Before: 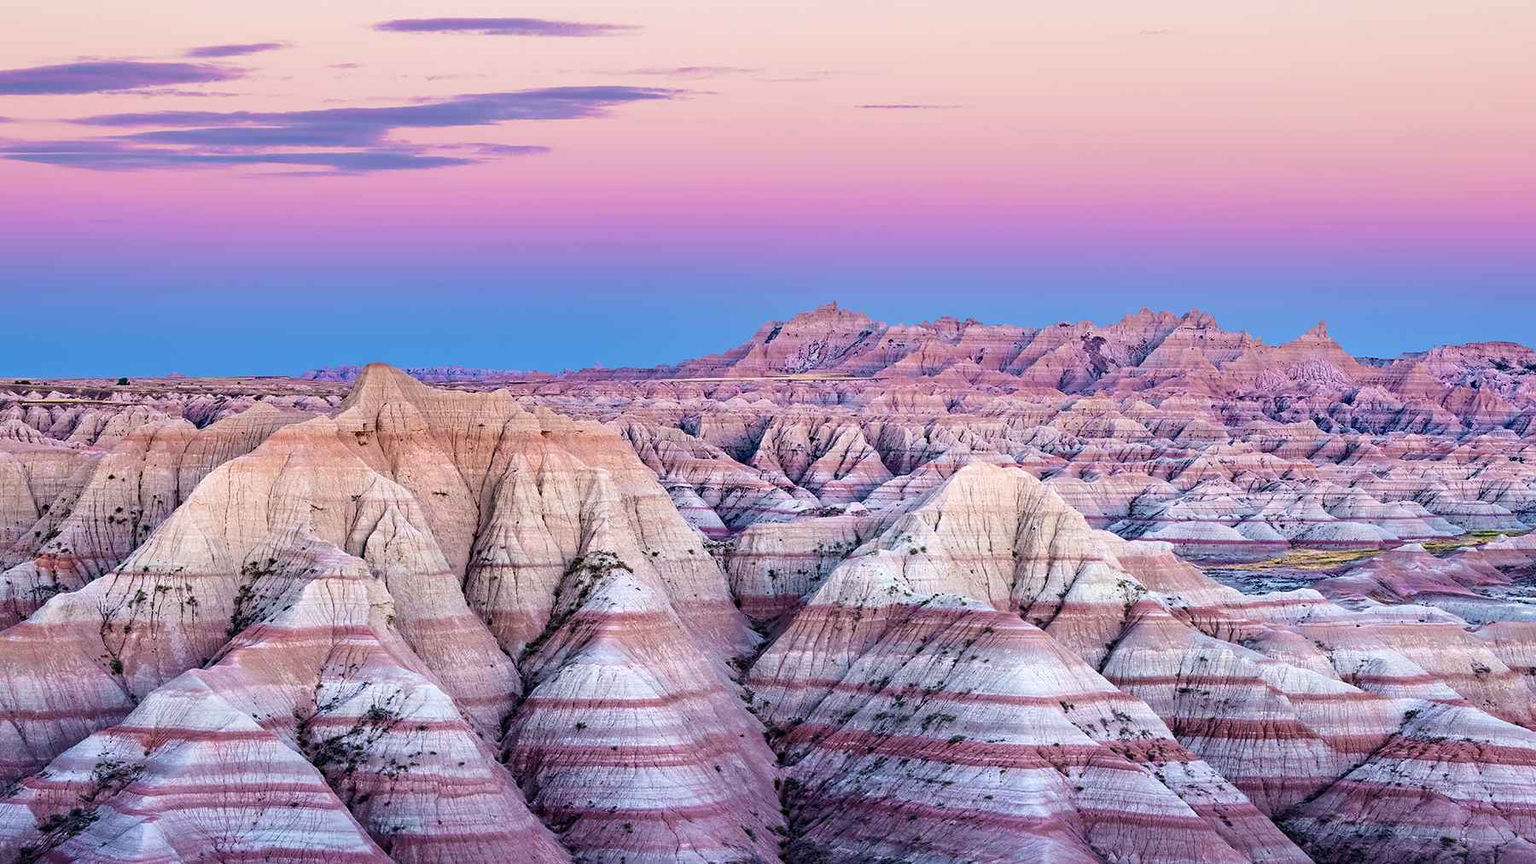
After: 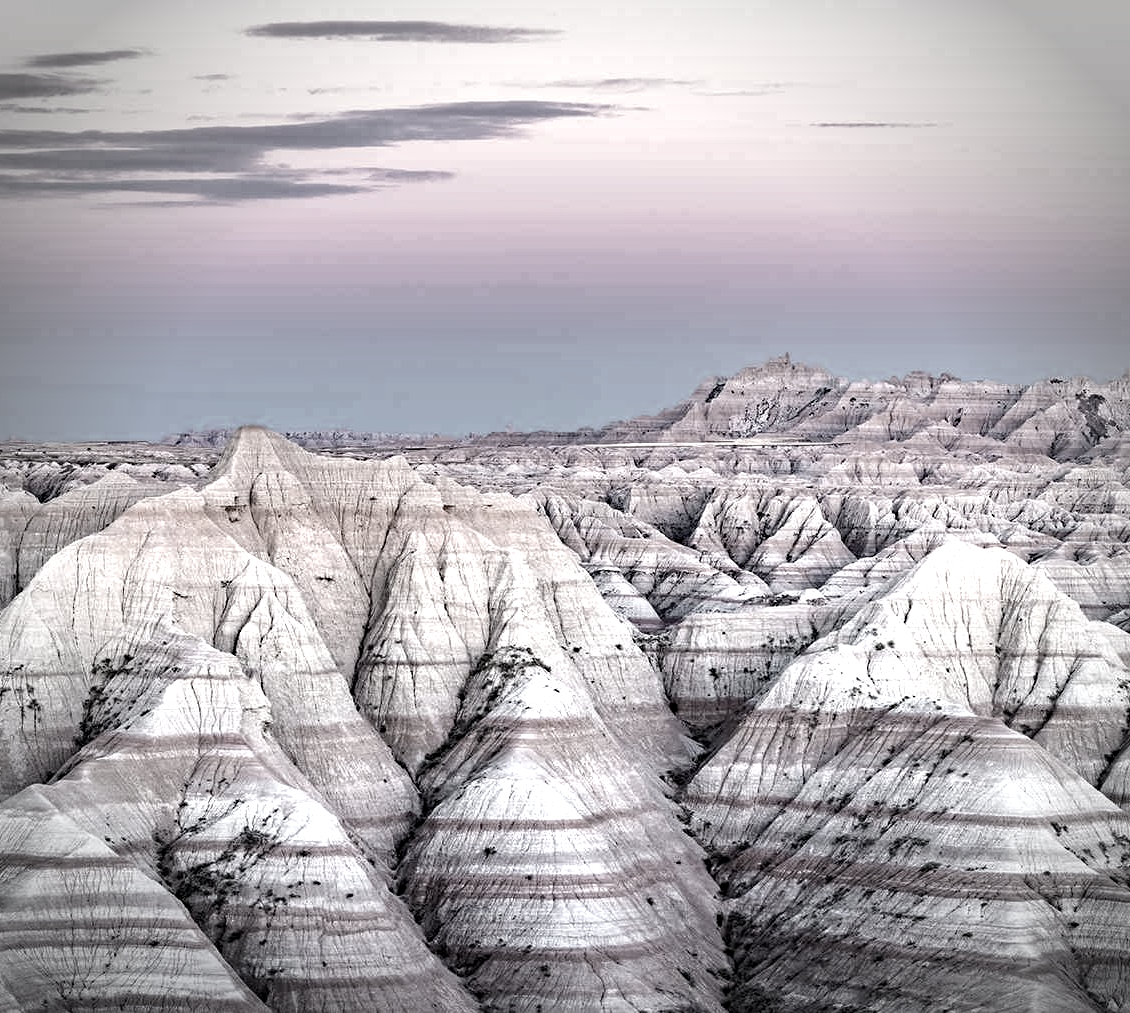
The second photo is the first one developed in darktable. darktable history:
local contrast: highlights 107%, shadows 99%, detail 119%, midtone range 0.2
exposure: exposure 0.664 EV, compensate highlight preservation false
haze removal: compatibility mode true, adaptive false
vignetting: fall-off start 75.08%, brightness -0.616, saturation -0.681, center (0, 0.01), width/height ratio 1.076
crop: left 10.643%, right 26.576%
color correction: highlights b* 0.016, saturation 0.17
tone equalizer: on, module defaults
